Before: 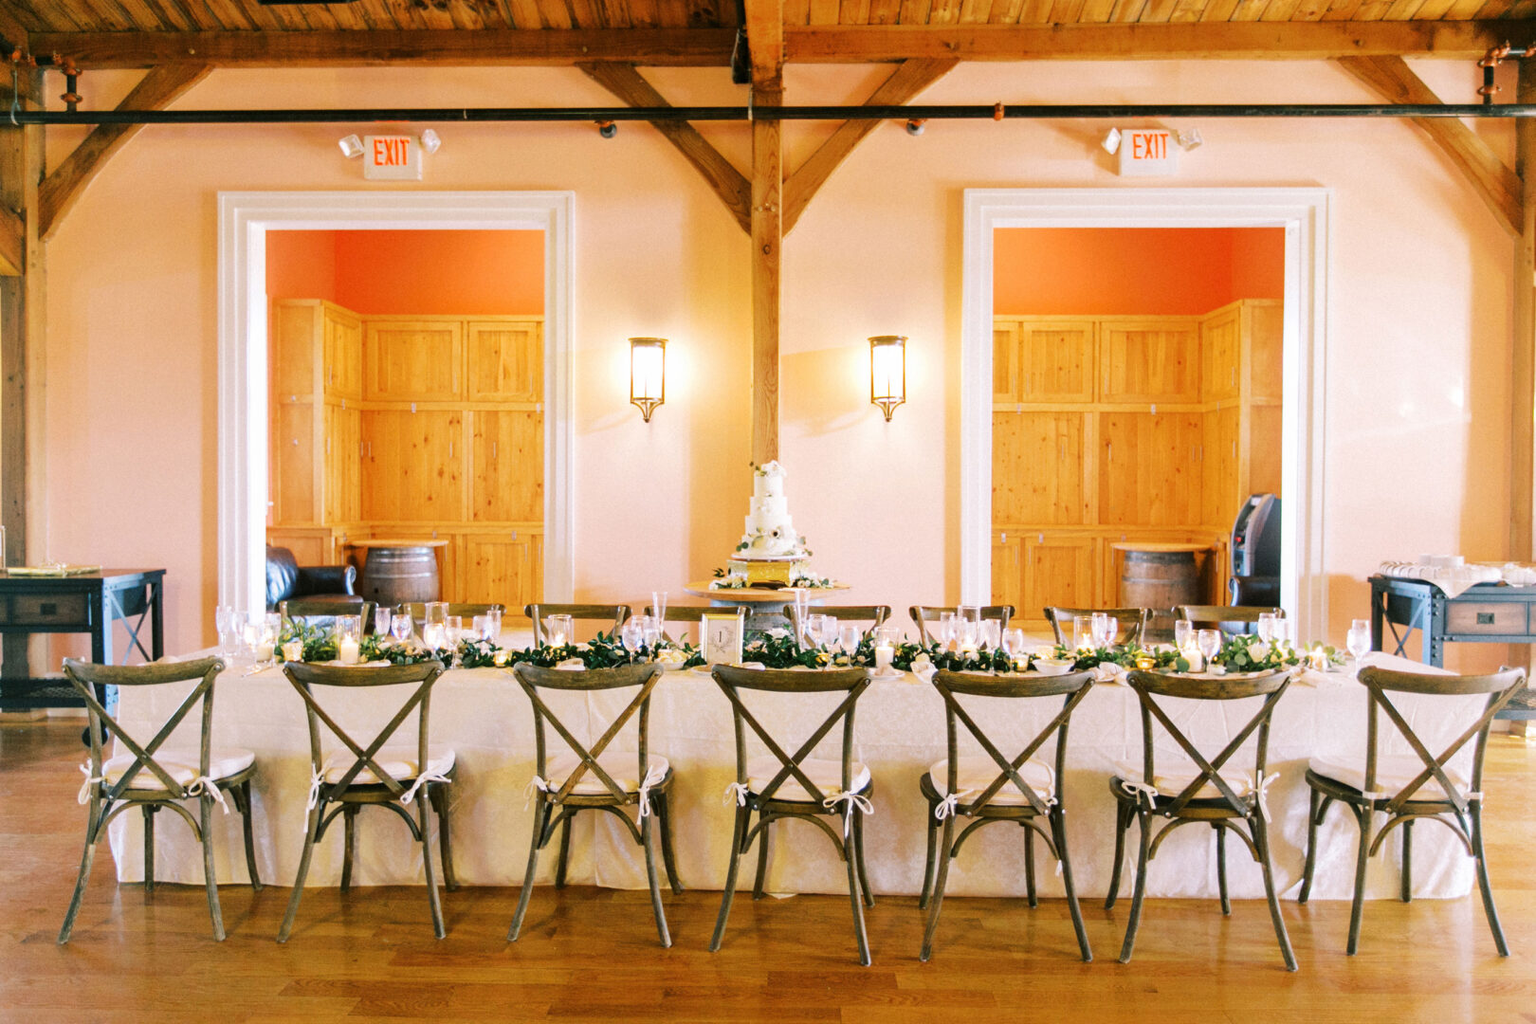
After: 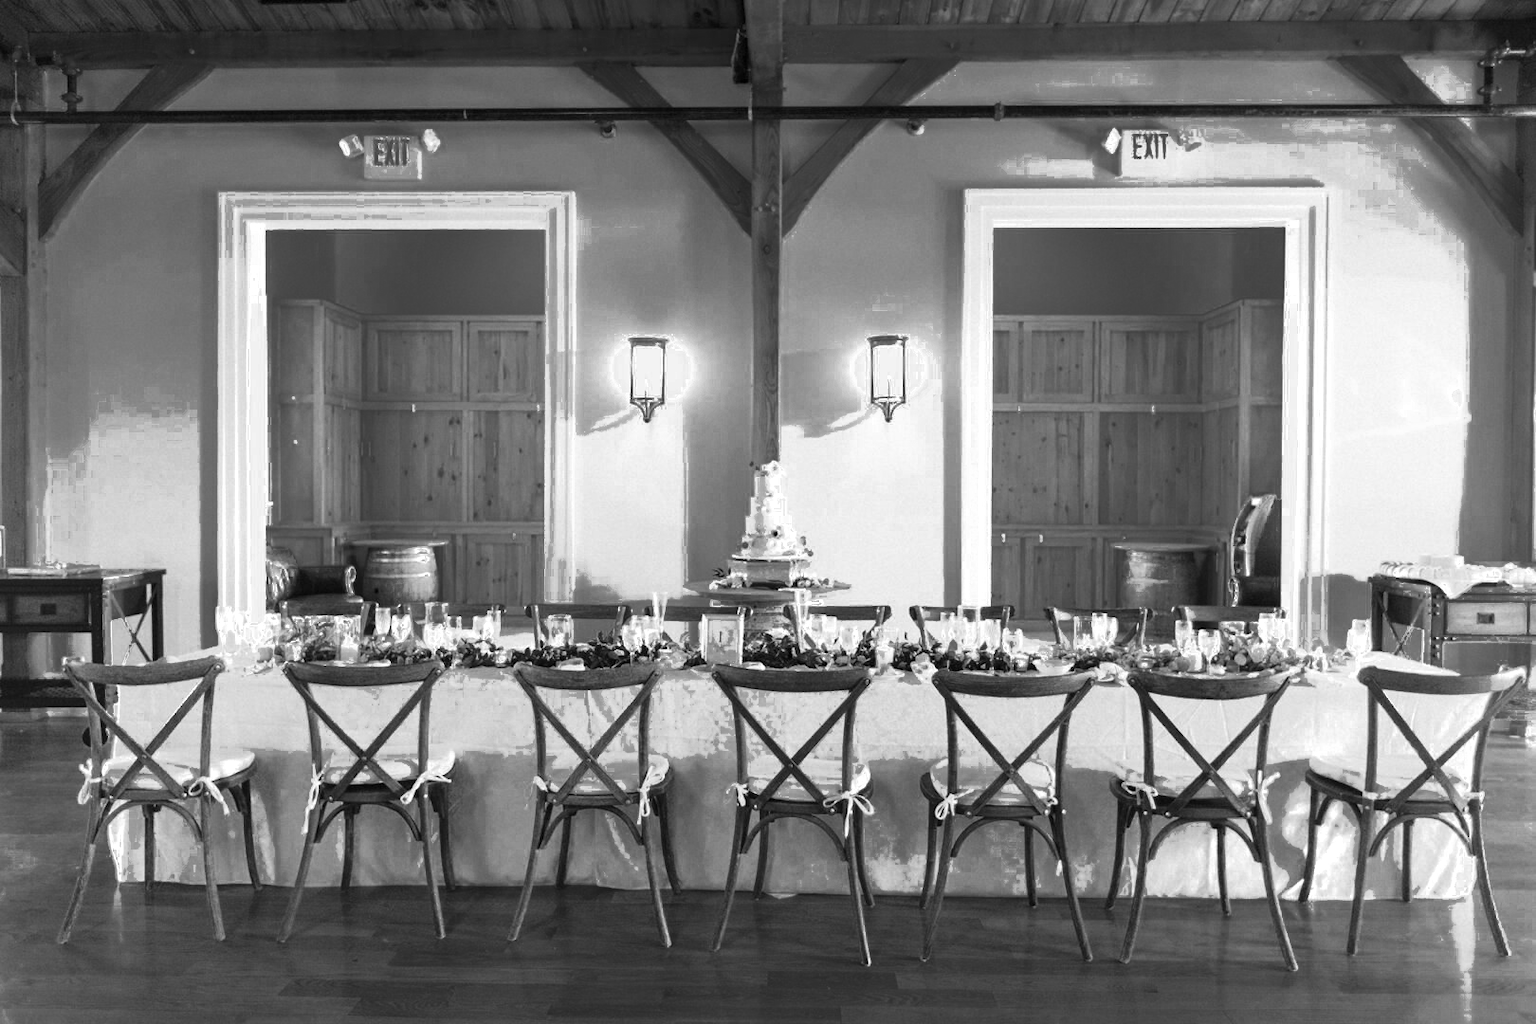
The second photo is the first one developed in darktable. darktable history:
color zones: curves: ch0 [(0.002, 0.589) (0.107, 0.484) (0.146, 0.249) (0.217, 0.352) (0.309, 0.525) (0.39, 0.404) (0.455, 0.169) (0.597, 0.055) (0.724, 0.212) (0.775, 0.691) (0.869, 0.571) (1, 0.587)]; ch1 [(0, 0) (0.143, 0) (0.286, 0) (0.429, 0) (0.571, 0) (0.714, 0) (0.857, 0)]
velvia: on, module defaults
white balance: red 0.984, blue 1.059
contrast brightness saturation: saturation 0.5
